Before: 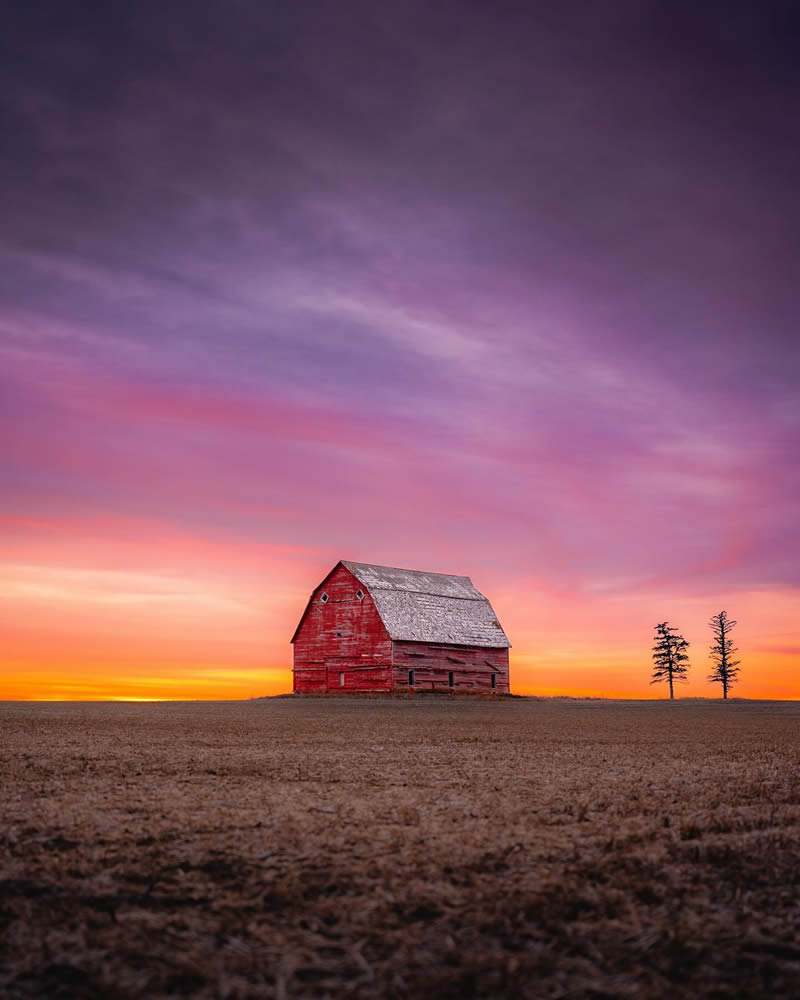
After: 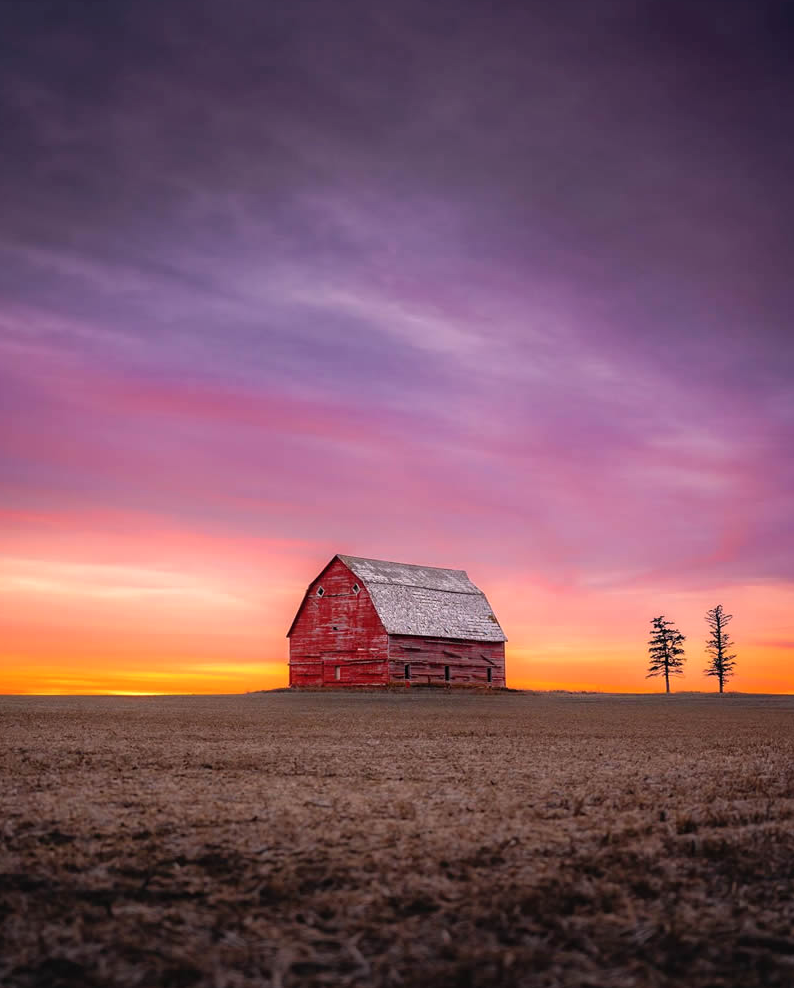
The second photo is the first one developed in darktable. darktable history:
shadows and highlights: radius 173.6, shadows 27.36, white point adjustment 3.16, highlights -68.42, soften with gaussian
color zones: curves: ch2 [(0, 0.5) (0.143, 0.5) (0.286, 0.489) (0.415, 0.421) (0.571, 0.5) (0.714, 0.5) (0.857, 0.5) (1, 0.5)]
crop: left 0.504%, top 0.689%, right 0.213%, bottom 0.485%
